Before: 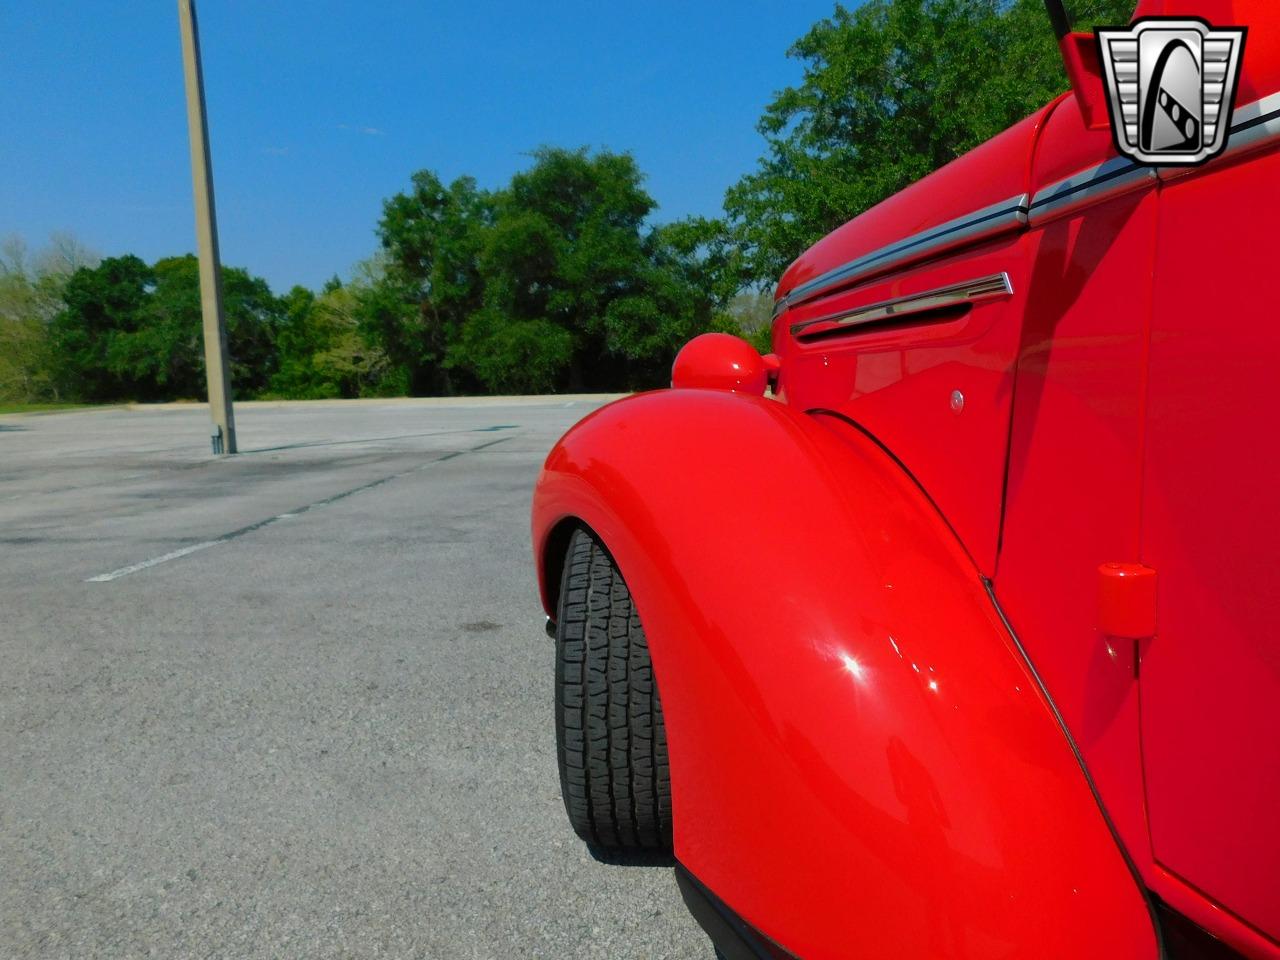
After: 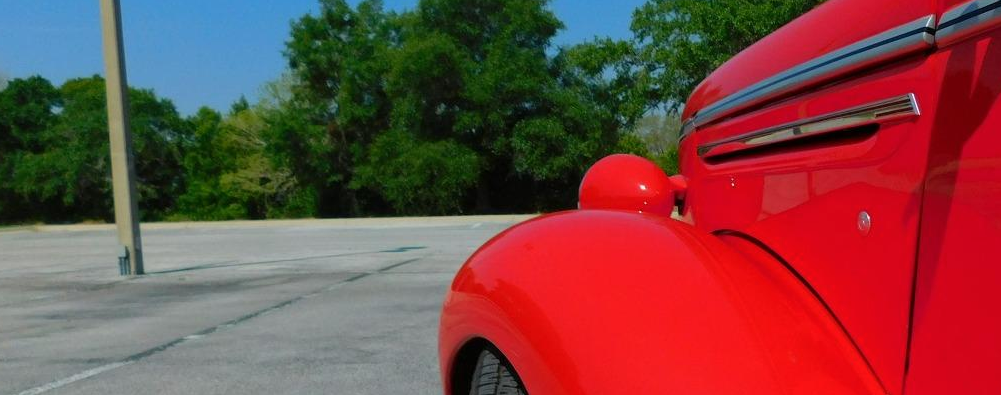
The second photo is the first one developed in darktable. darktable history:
color calibration: illuminant same as pipeline (D50), adaptation XYZ, x 0.346, y 0.358, temperature 5013.21 K
crop: left 7.304%, top 18.672%, right 14.425%, bottom 40.107%
